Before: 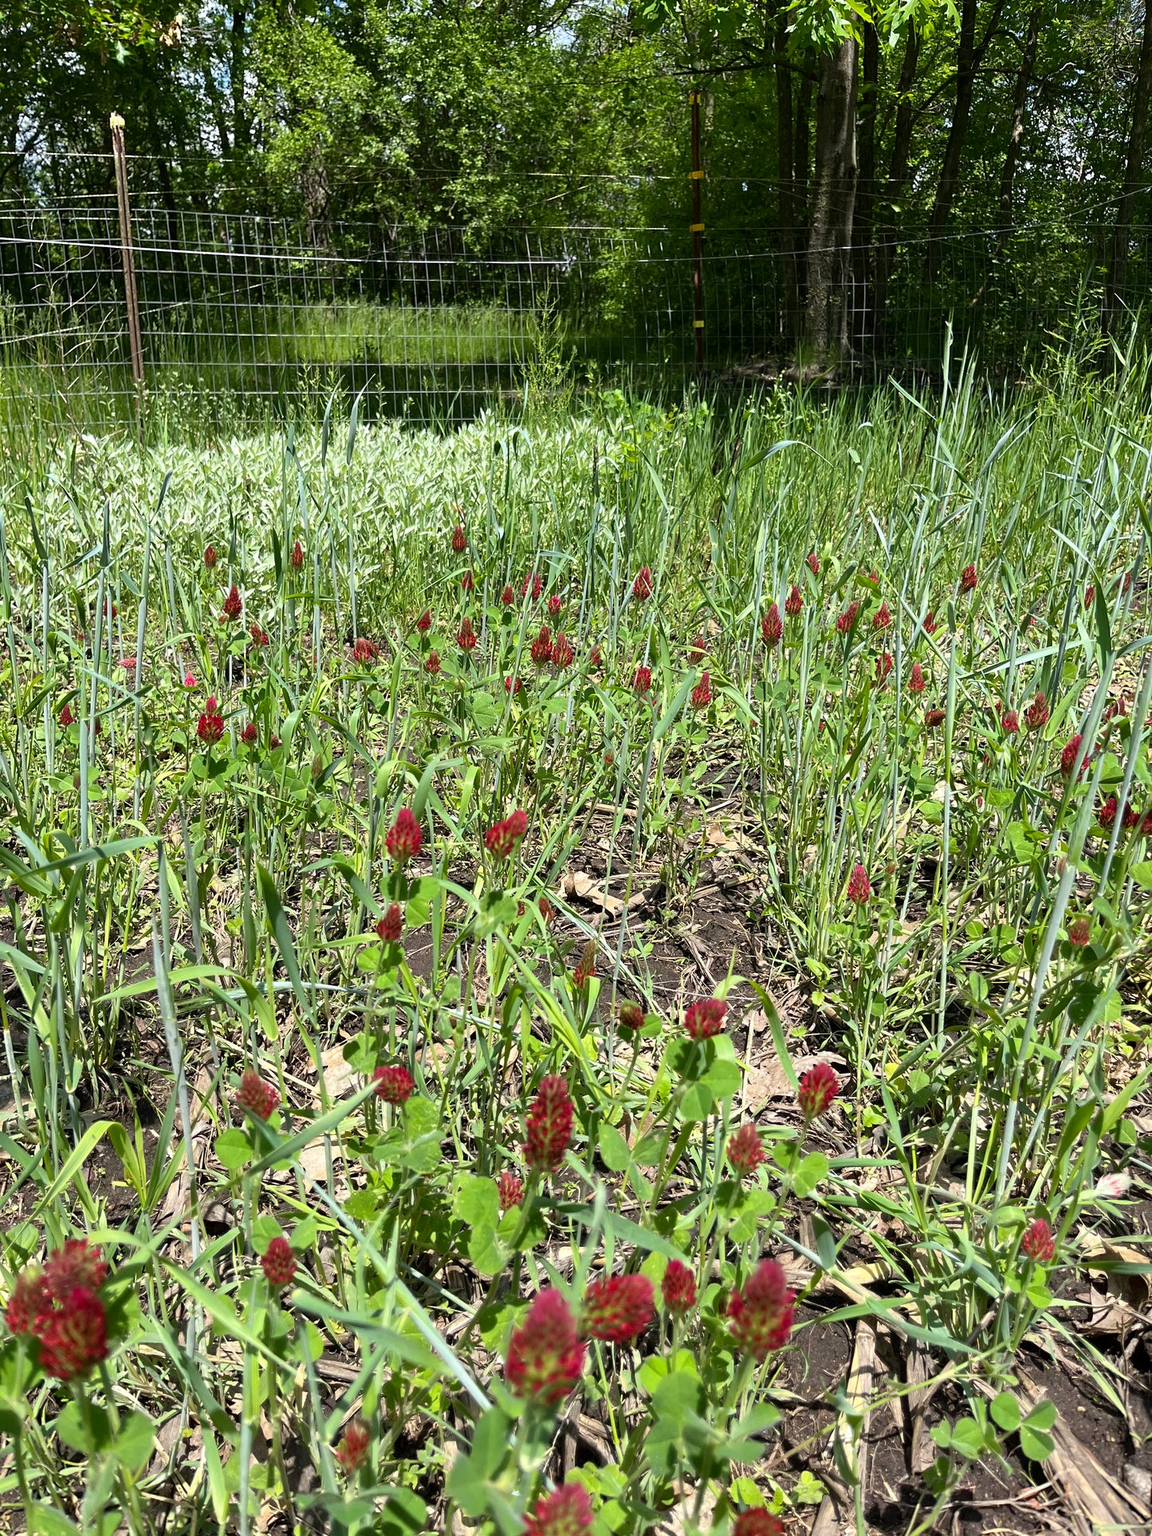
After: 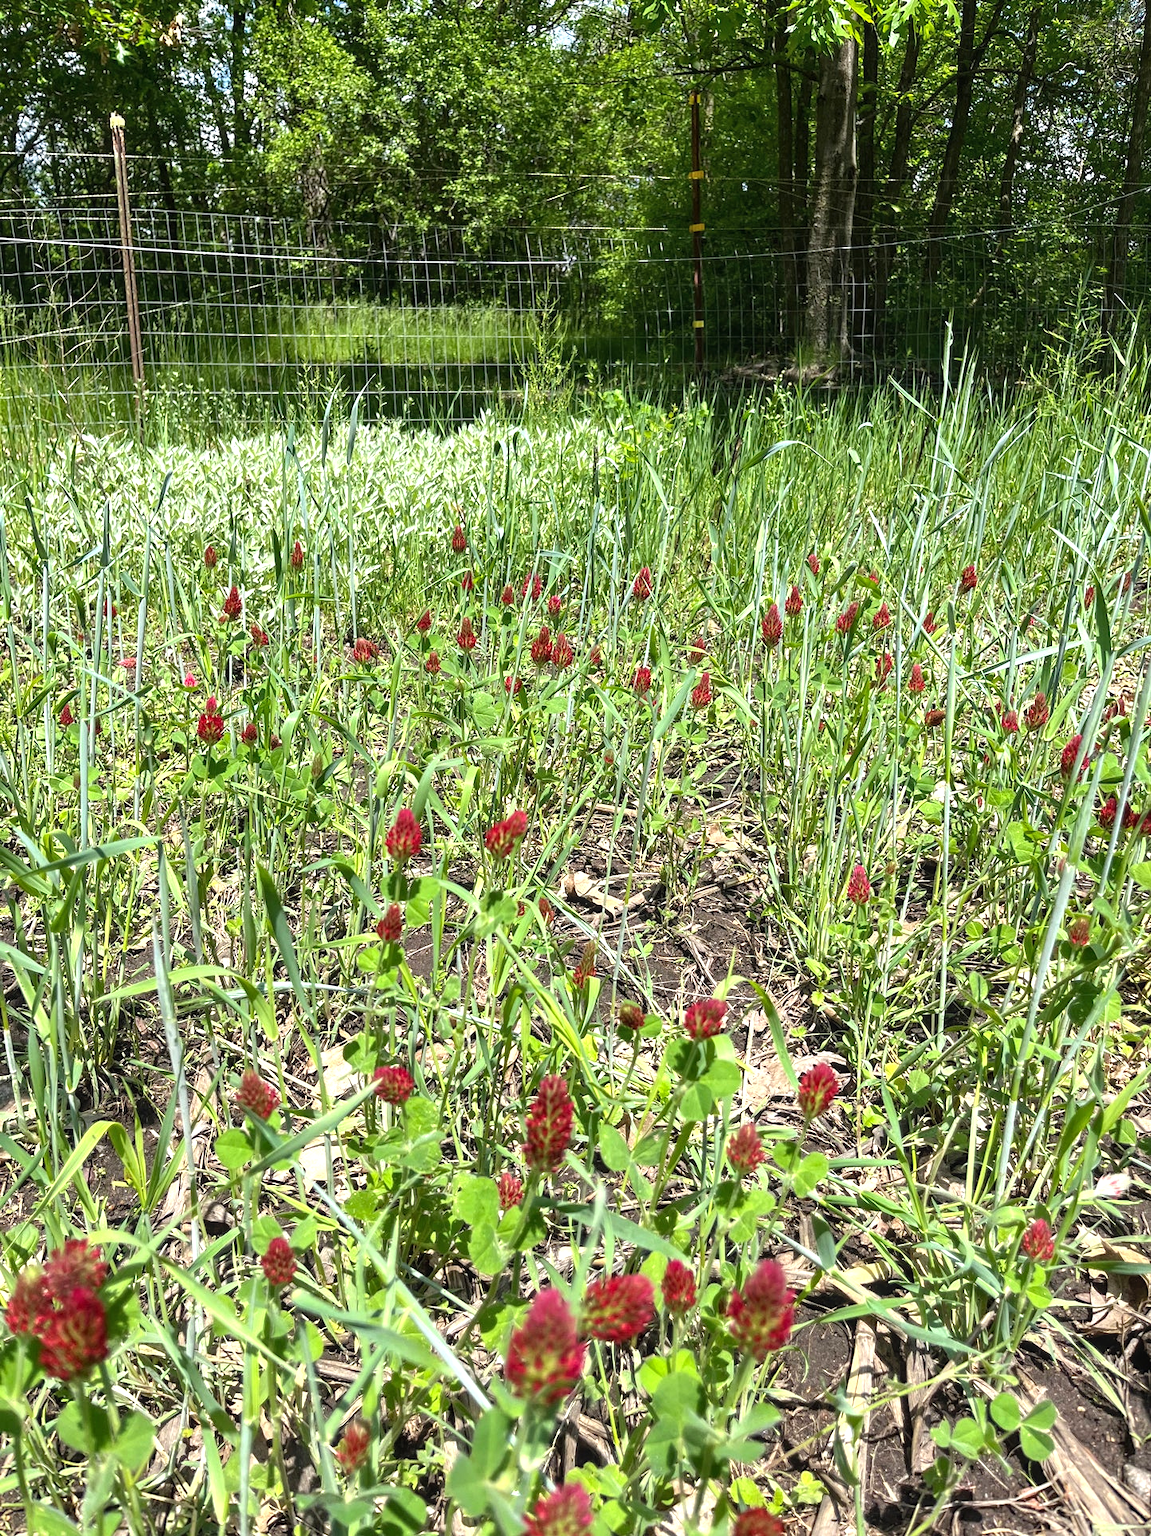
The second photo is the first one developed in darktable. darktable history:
local contrast: detail 117%
exposure: black level correction 0, exposure 0.5 EV, compensate exposure bias true, compensate highlight preservation false
